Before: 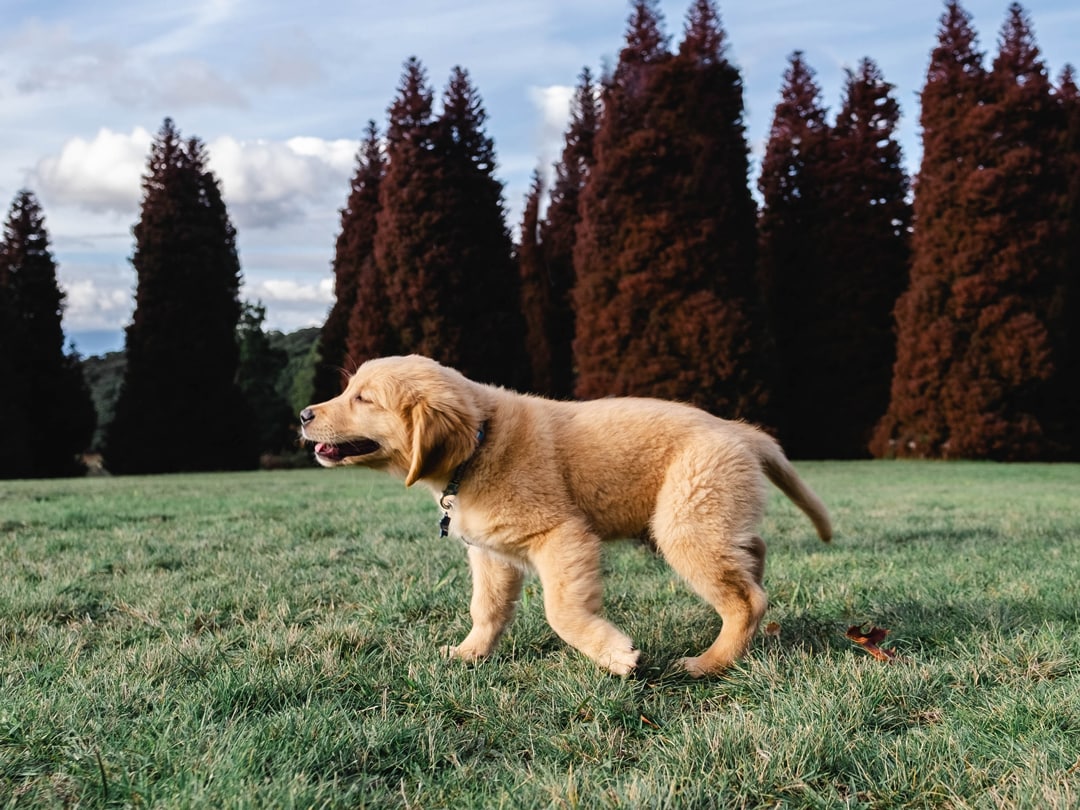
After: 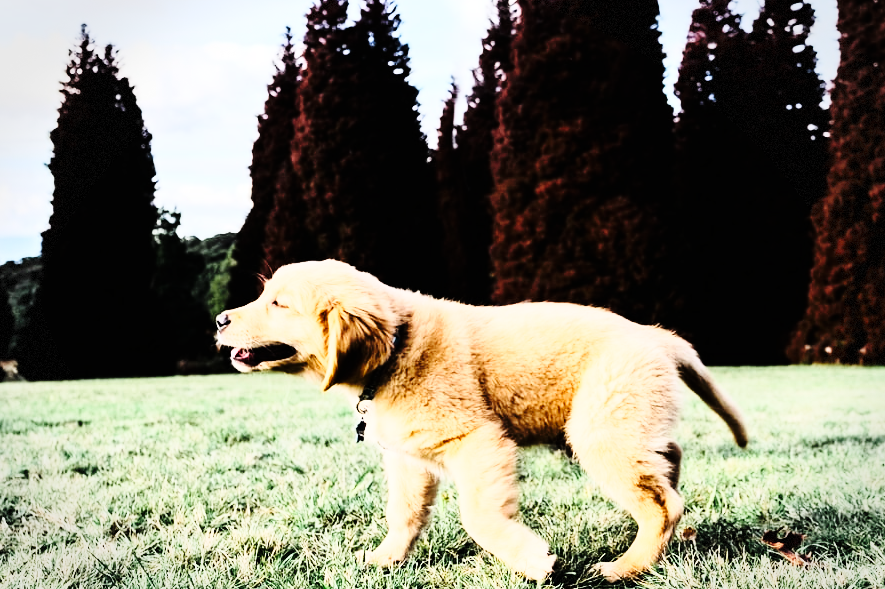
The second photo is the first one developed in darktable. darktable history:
vignetting: fall-off start 91%, fall-off radius 39.39%, brightness -0.182, saturation -0.3, width/height ratio 1.219, shape 1.3, dithering 8-bit output, unbound false
crop: left 7.856%, top 11.836%, right 10.12%, bottom 15.387%
rgb curve: curves: ch0 [(0, 0) (0.21, 0.15) (0.24, 0.21) (0.5, 0.75) (0.75, 0.96) (0.89, 0.99) (1, 1)]; ch1 [(0, 0.02) (0.21, 0.13) (0.25, 0.2) (0.5, 0.67) (0.75, 0.9) (0.89, 0.97) (1, 1)]; ch2 [(0, 0.02) (0.21, 0.13) (0.25, 0.2) (0.5, 0.67) (0.75, 0.9) (0.89, 0.97) (1, 1)], compensate middle gray true
base curve: curves: ch0 [(0, 0) (0.036, 0.025) (0.121, 0.166) (0.206, 0.329) (0.605, 0.79) (1, 1)], preserve colors none
